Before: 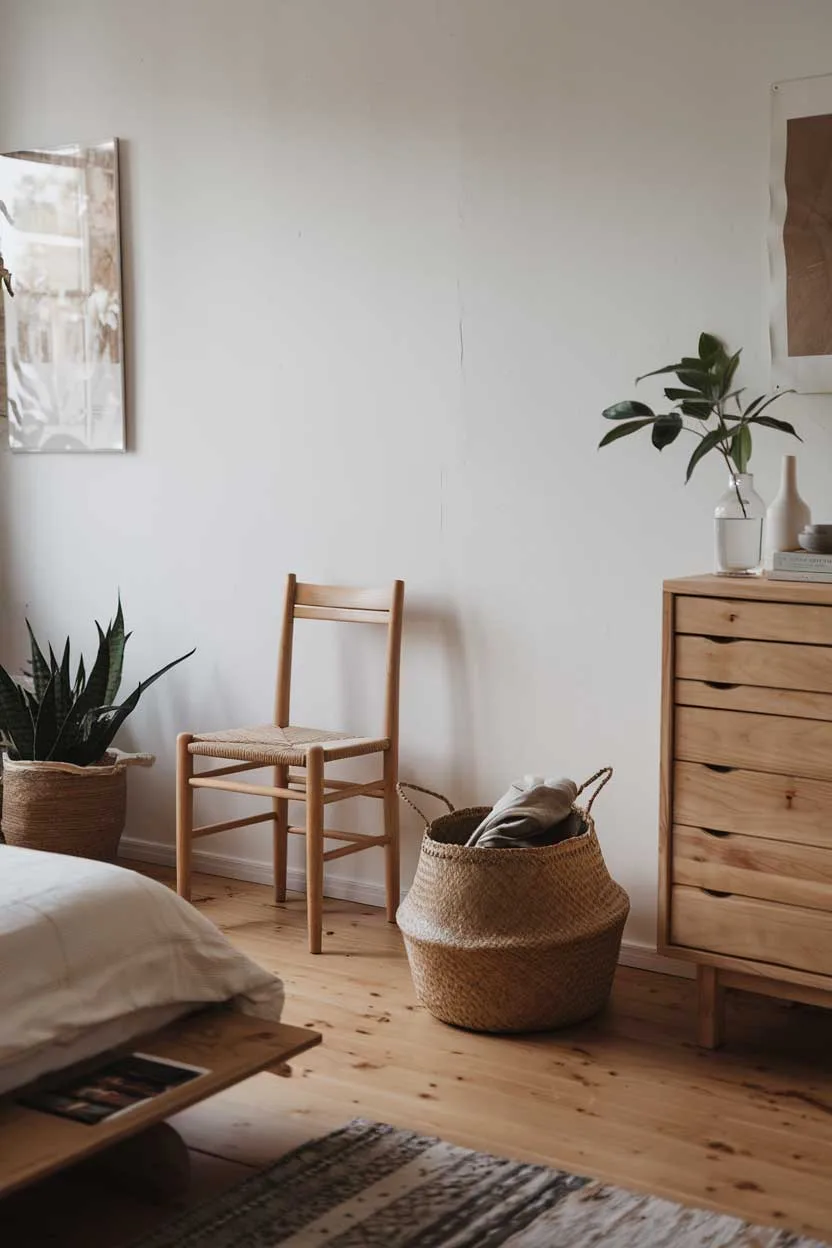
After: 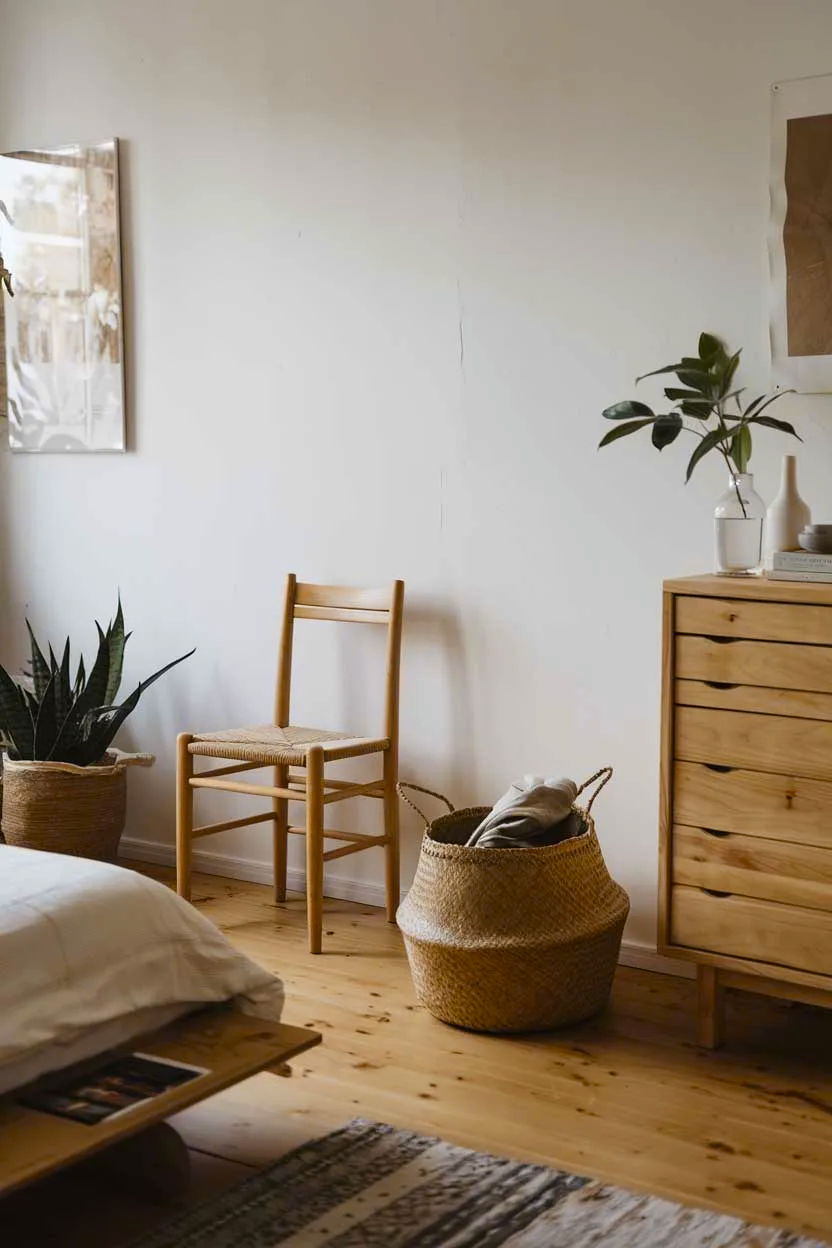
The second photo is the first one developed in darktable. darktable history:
color contrast: green-magenta contrast 0.85, blue-yellow contrast 1.25, unbound 0
color balance rgb: linear chroma grading › global chroma 10%, perceptual saturation grading › global saturation 5%, perceptual brilliance grading › global brilliance 4%, global vibrance 7%, saturation formula JzAzBz (2021)
